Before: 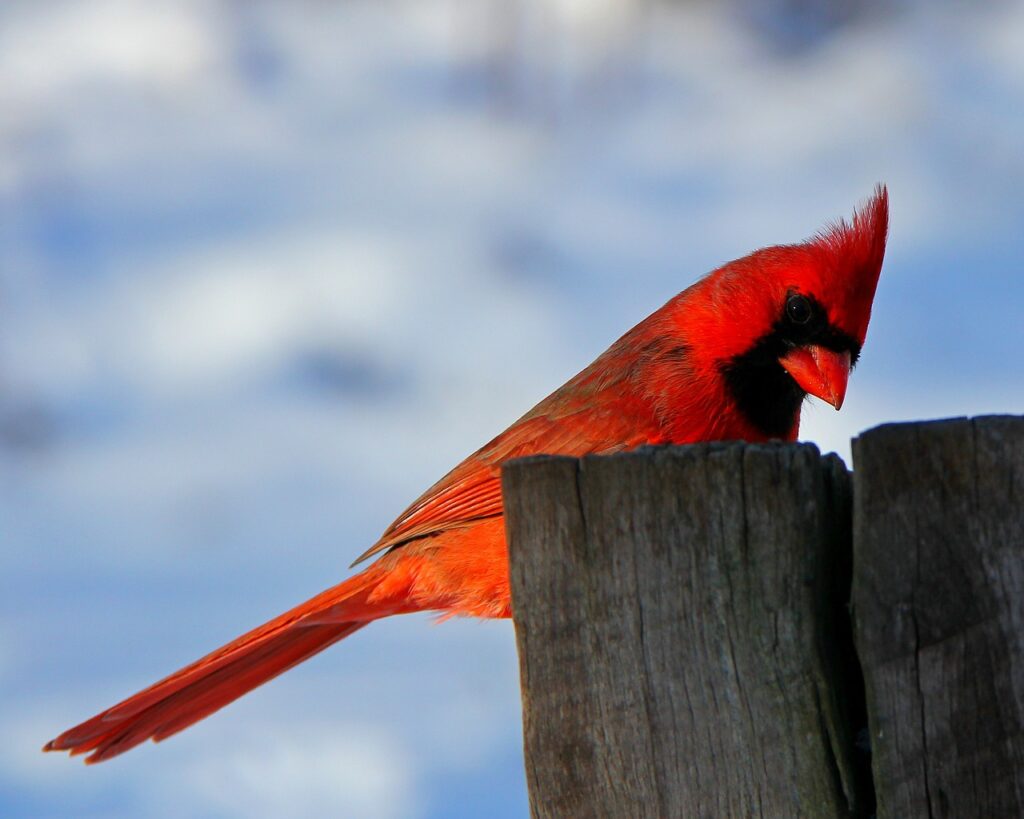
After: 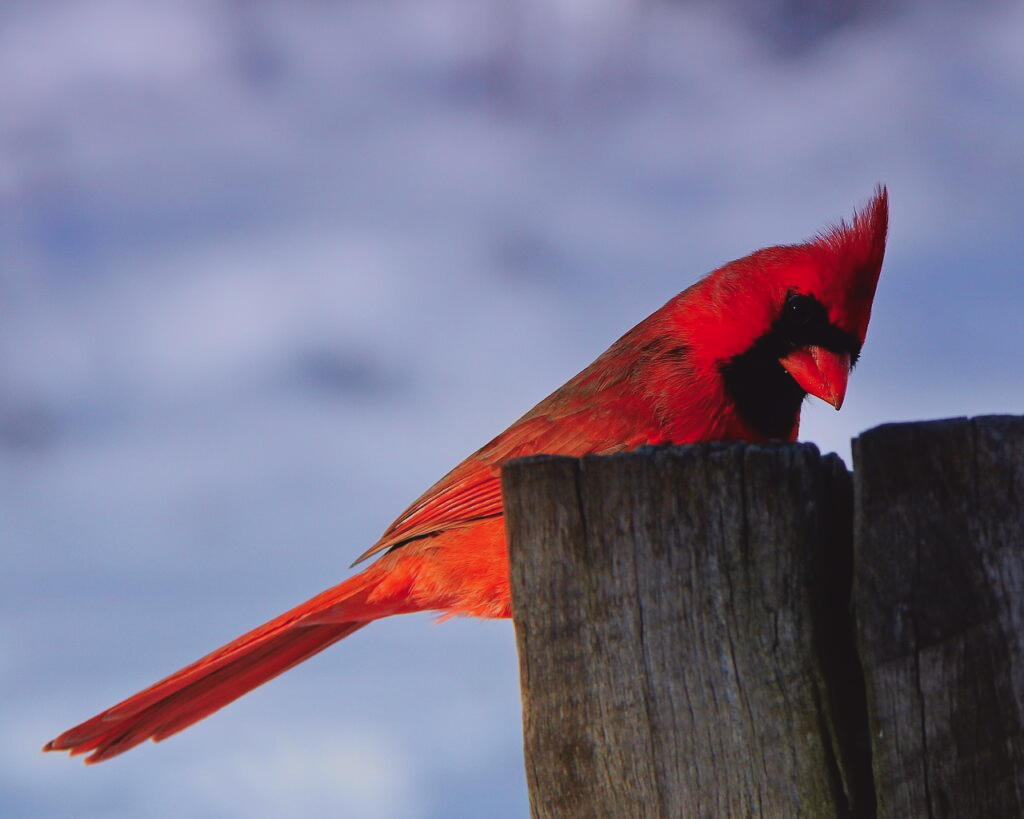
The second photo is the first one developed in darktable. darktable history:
tone curve: curves: ch0 [(0, 0.036) (0.119, 0.115) (0.461, 0.479) (0.715, 0.767) (0.817, 0.865) (1, 0.998)]; ch1 [(0, 0) (0.377, 0.416) (0.44, 0.478) (0.487, 0.498) (0.514, 0.525) (0.538, 0.552) (0.67, 0.688) (1, 1)]; ch2 [(0, 0) (0.38, 0.405) (0.463, 0.445) (0.492, 0.486) (0.524, 0.541) (0.578, 0.59) (0.653, 0.658) (1, 1)], color space Lab, independent channels, preserve colors none
filmic rgb: black relative exposure -7.32 EV, white relative exposure 5.09 EV, hardness 3.2
exposure: black level correction -0.015, exposure -0.5 EV, compensate highlight preservation false
contrast brightness saturation: brightness 0.09, saturation 0.19
graduated density: hue 238.83°, saturation 50%
